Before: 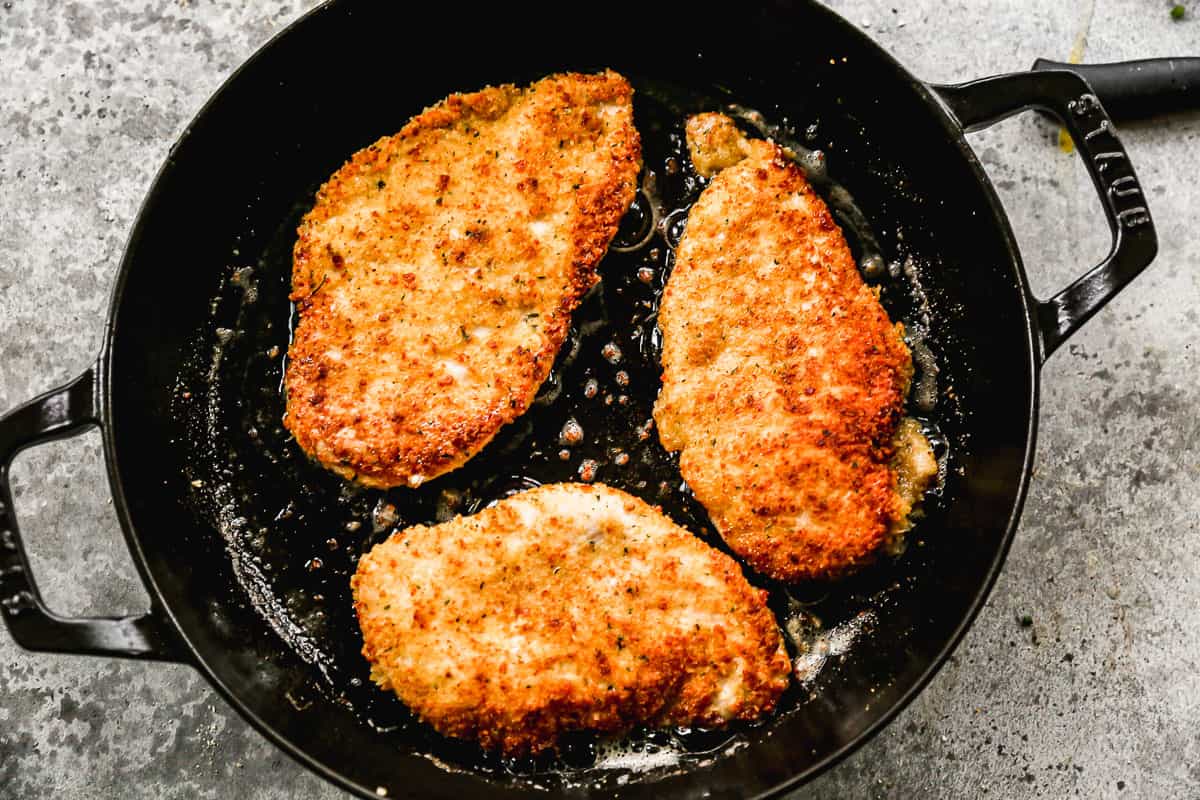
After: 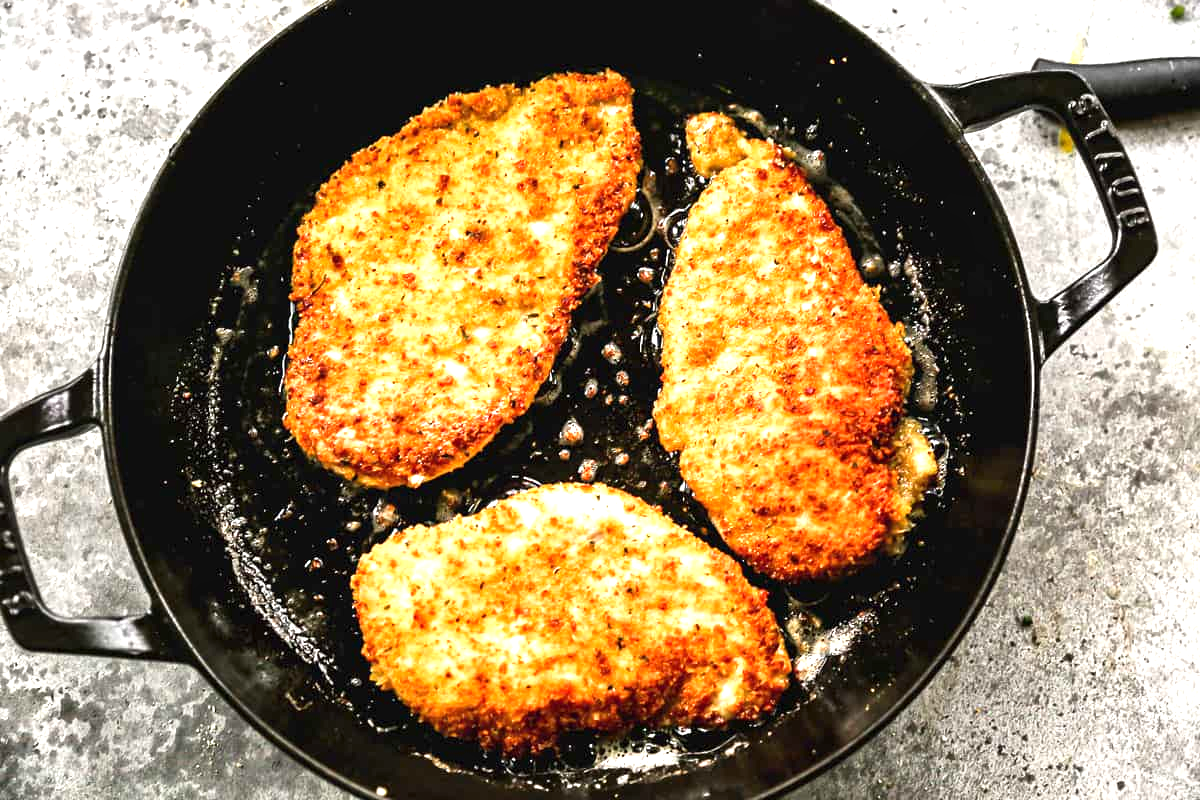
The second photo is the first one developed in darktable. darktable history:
exposure: black level correction 0, exposure 0.9 EV, compensate highlight preservation false
levels: mode automatic
local contrast: mode bilateral grid, contrast 21, coarseness 49, detail 120%, midtone range 0.2
